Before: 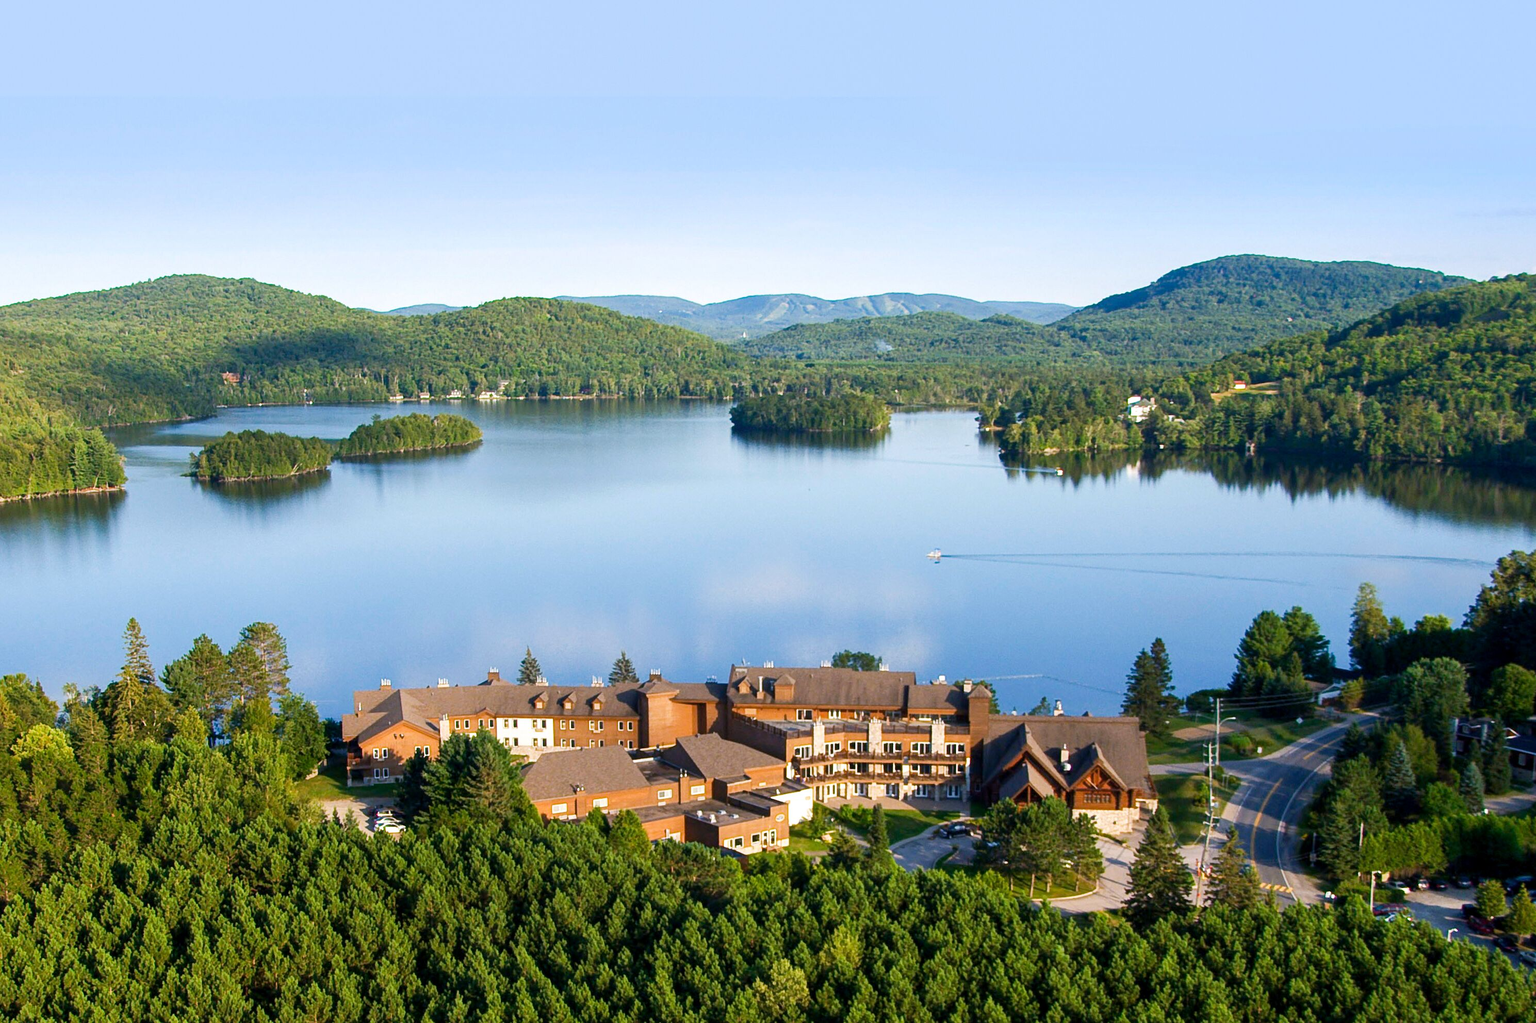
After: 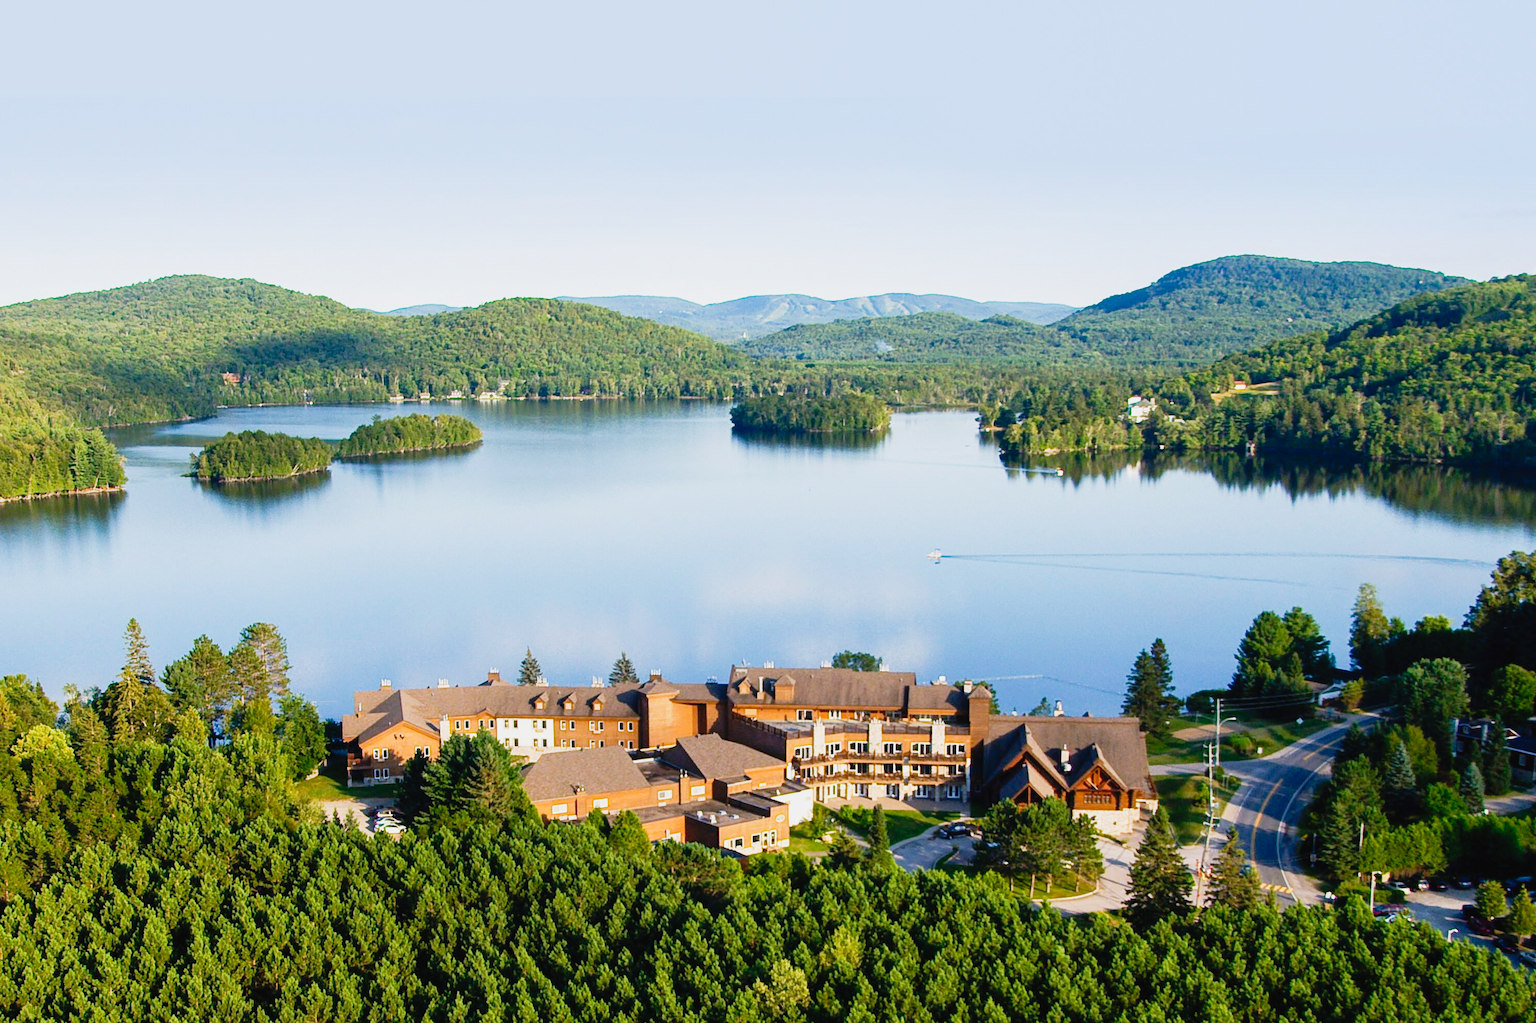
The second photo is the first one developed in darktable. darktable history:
tone curve: curves: ch0 [(0, 0.022) (0.114, 0.088) (0.282, 0.316) (0.446, 0.511) (0.613, 0.693) (0.786, 0.843) (0.999, 0.949)]; ch1 [(0, 0) (0.395, 0.343) (0.463, 0.427) (0.486, 0.474) (0.503, 0.5) (0.535, 0.522) (0.555, 0.546) (0.594, 0.614) (0.755, 0.793) (1, 1)]; ch2 [(0, 0) (0.369, 0.388) (0.449, 0.431) (0.501, 0.5) (0.528, 0.517) (0.561, 0.598) (0.697, 0.721) (1, 1)], preserve colors none
